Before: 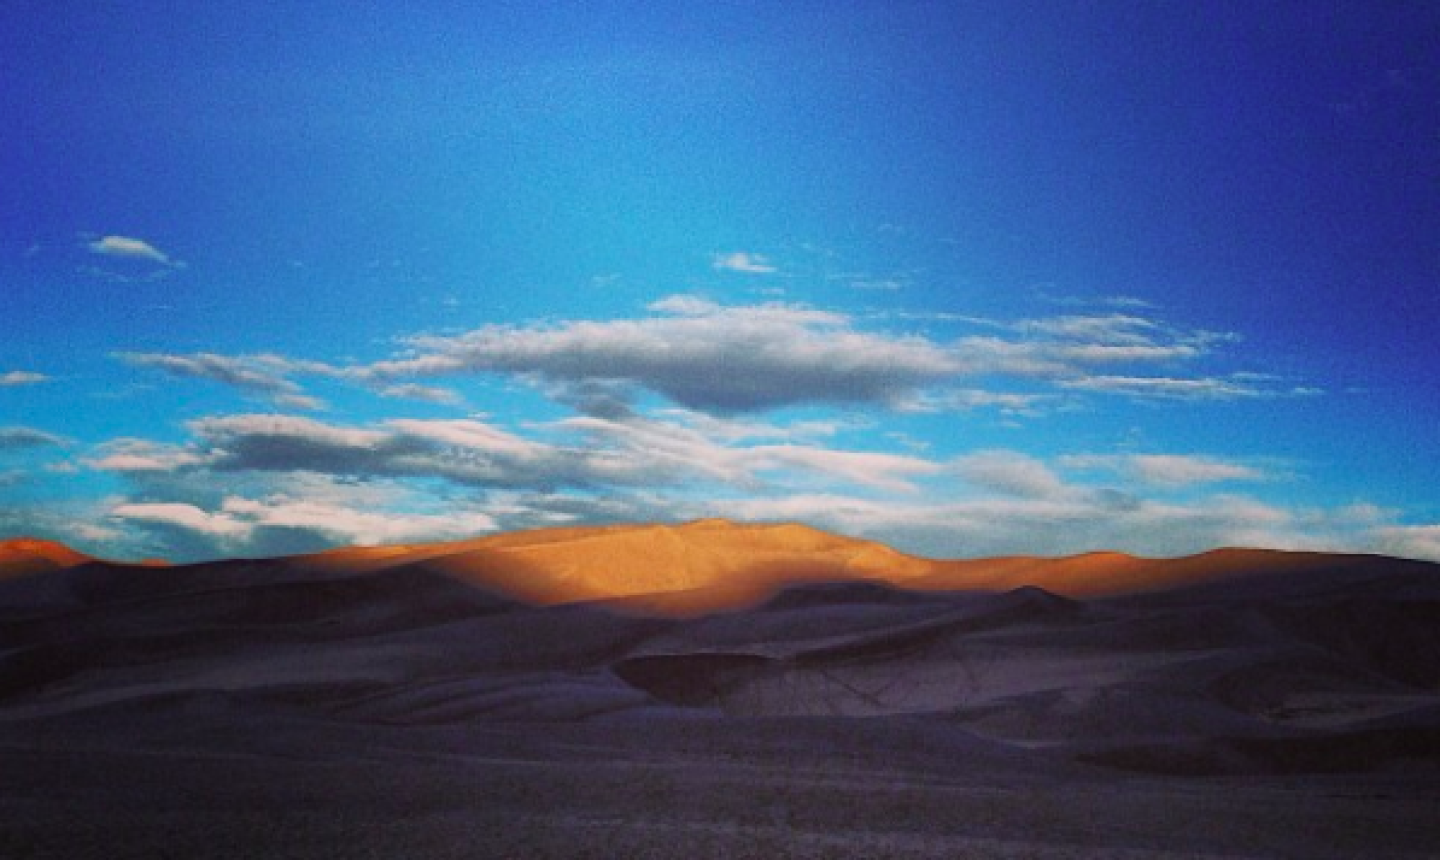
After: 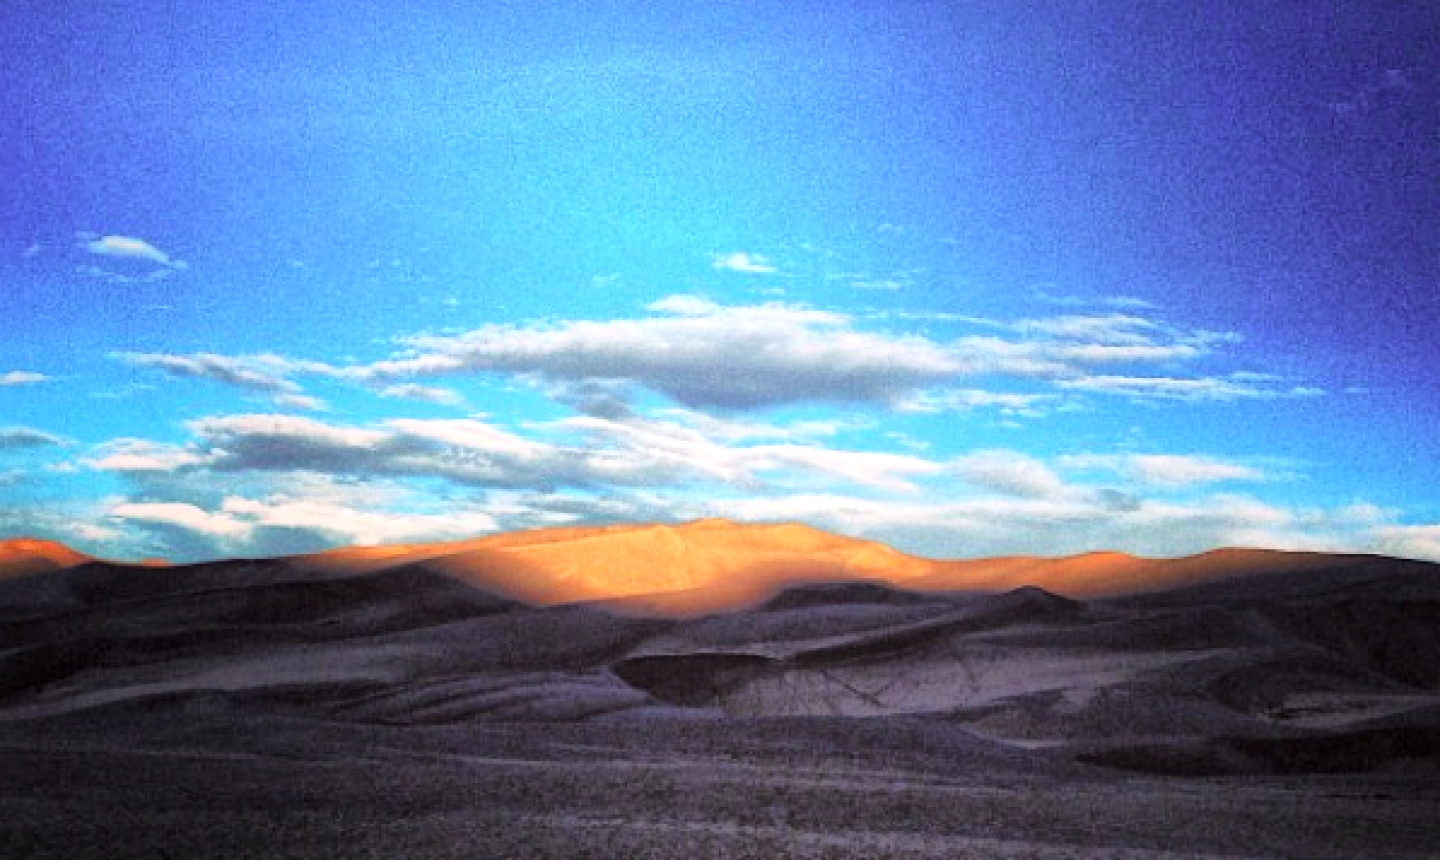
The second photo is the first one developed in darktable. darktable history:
global tonemap: drago (1, 100), detail 1
tone curve: curves: ch0 [(0, 0) (0.004, 0.001) (0.133, 0.112) (0.325, 0.362) (0.832, 0.893) (1, 1)], color space Lab, linked channels, preserve colors none
